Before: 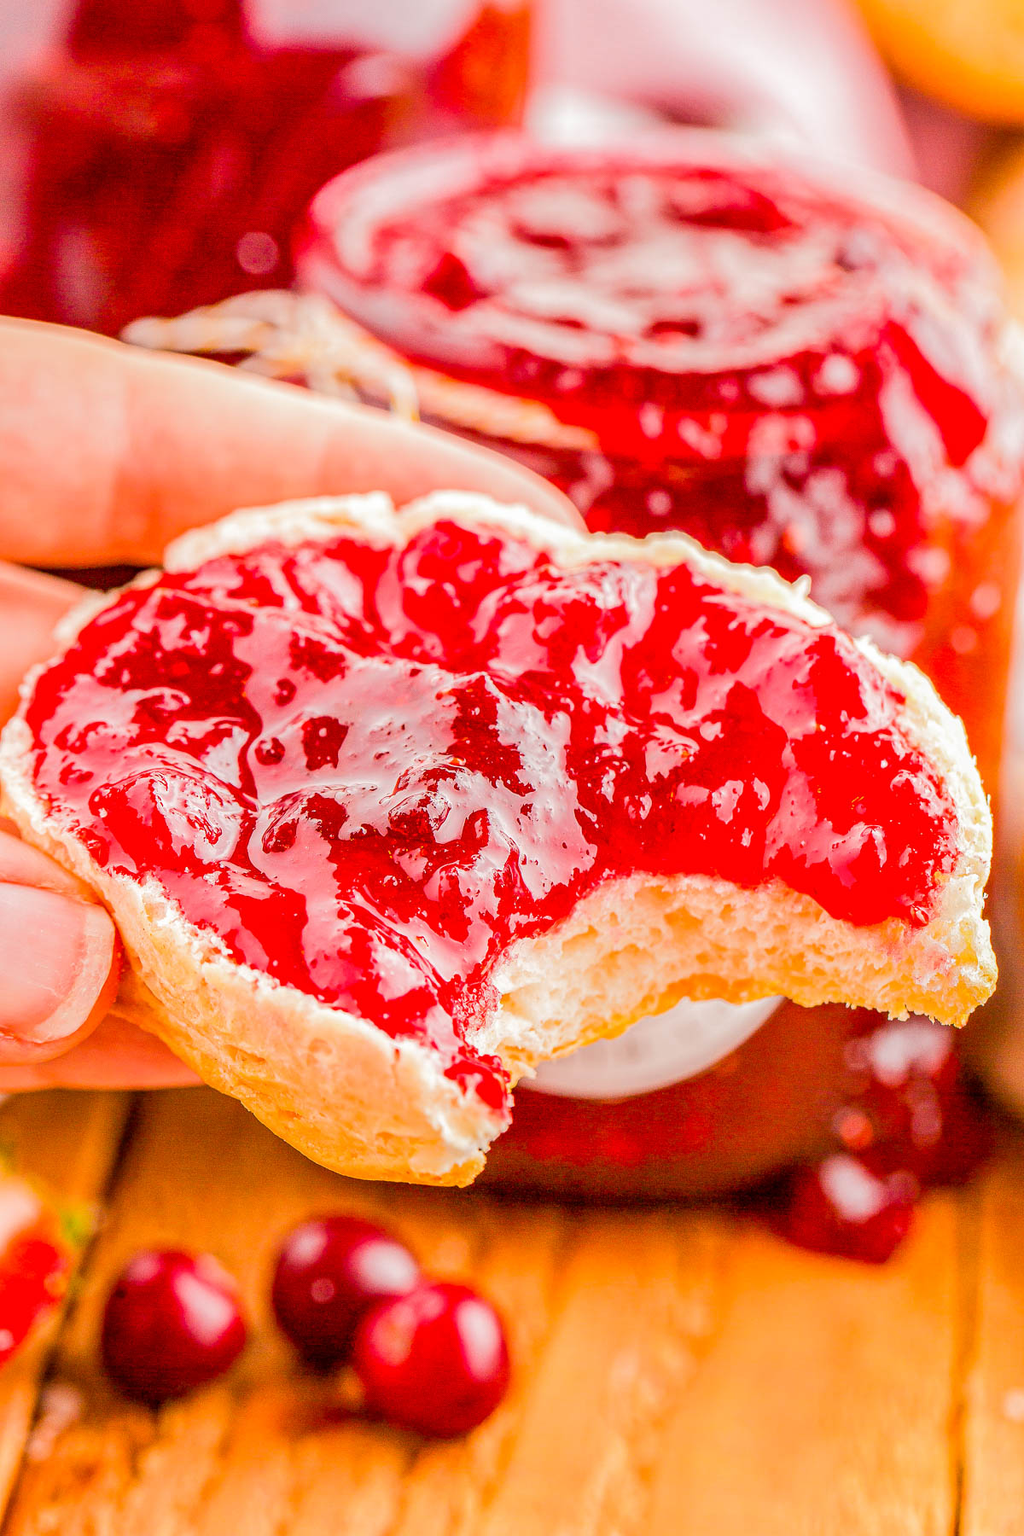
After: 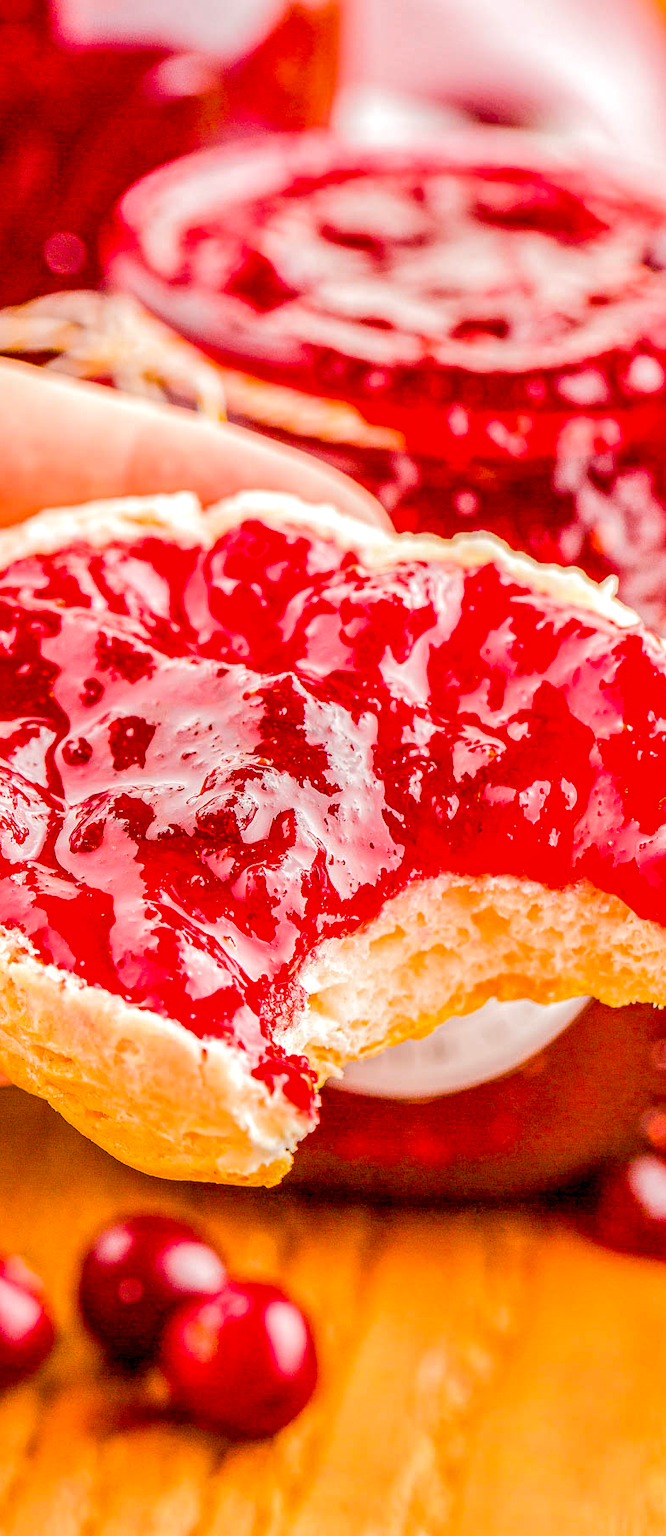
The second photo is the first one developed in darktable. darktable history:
crop and rotate: left 18.869%, right 15.996%
color balance rgb: linear chroma grading › mid-tones 7.478%, perceptual saturation grading › global saturation 19.418%
local contrast: detail 130%
